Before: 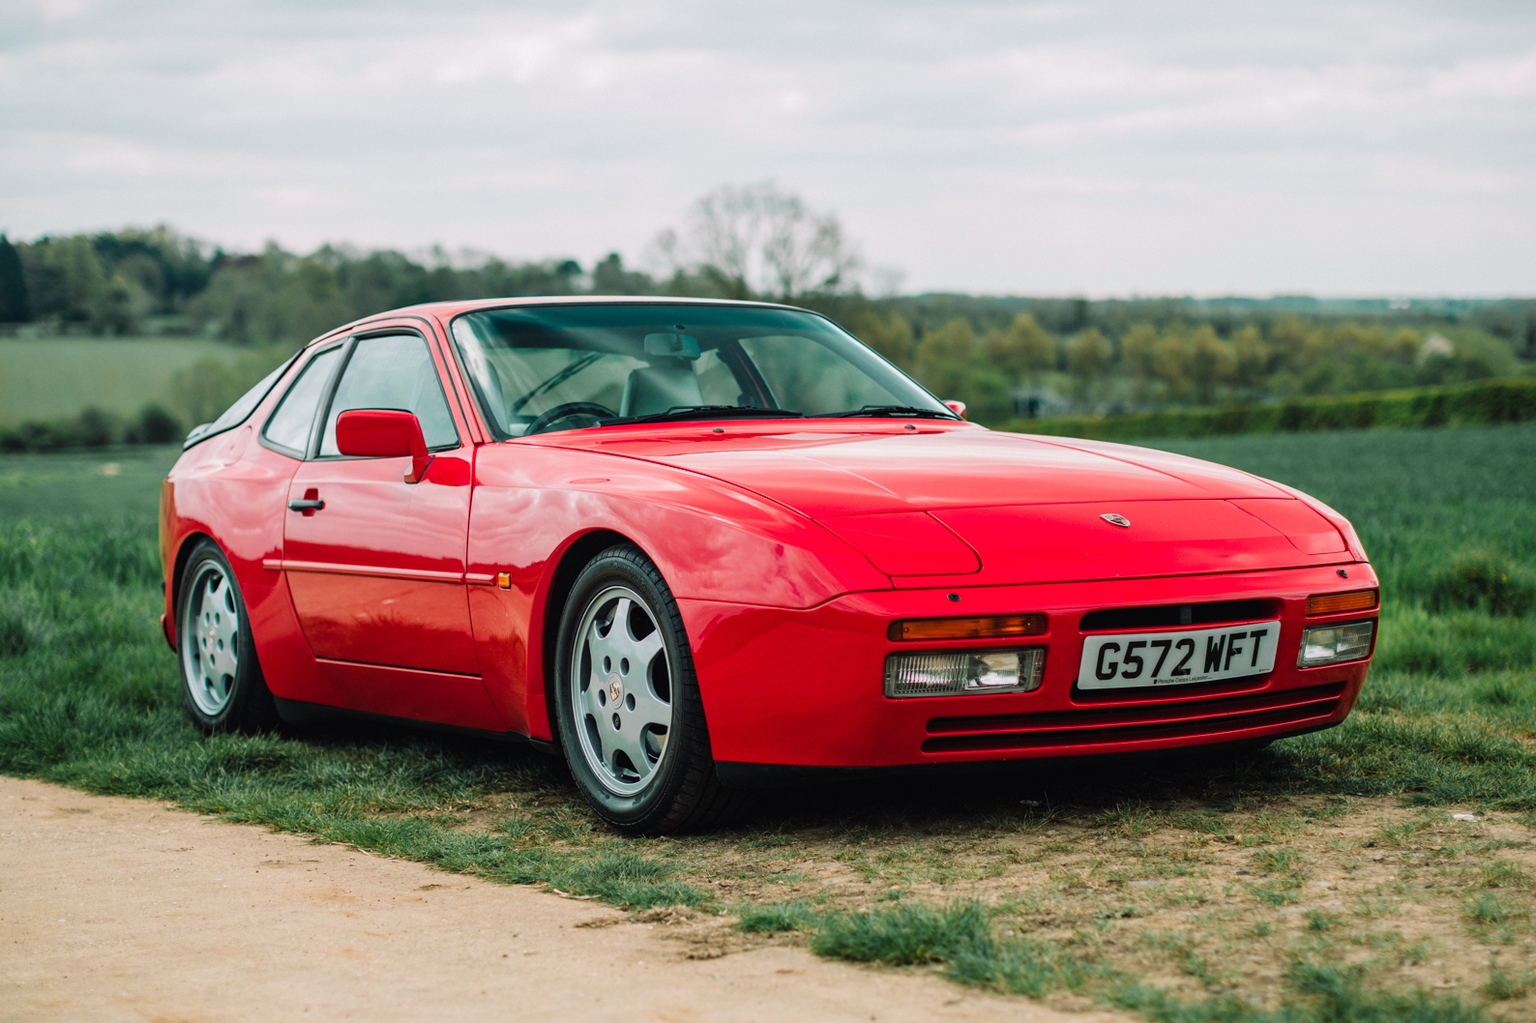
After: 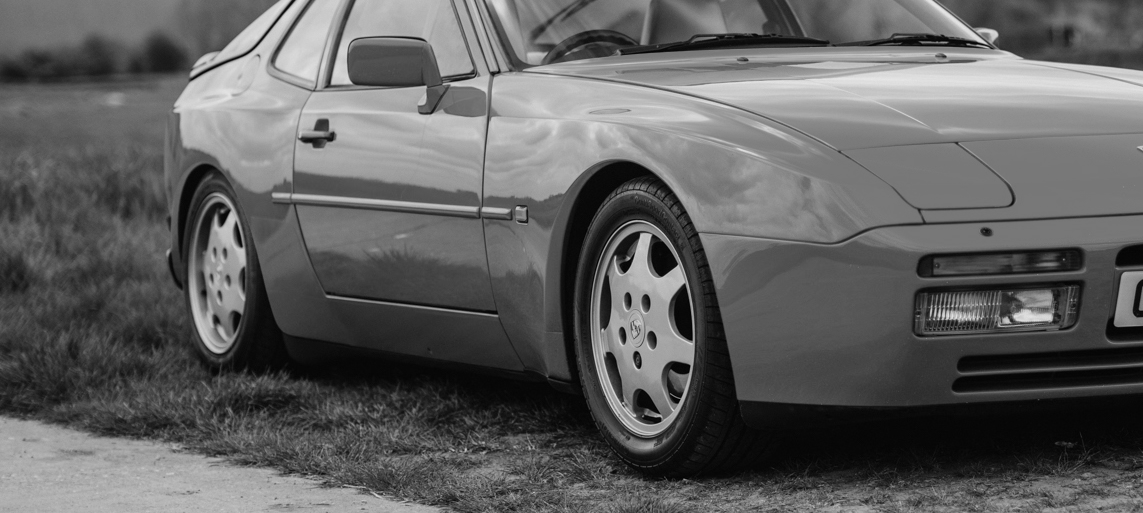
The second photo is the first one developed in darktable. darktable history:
monochrome: on, module defaults
crop: top 36.498%, right 27.964%, bottom 14.995%
color calibration: output gray [0.253, 0.26, 0.487, 0], gray › normalize channels true, illuminant same as pipeline (D50), adaptation XYZ, x 0.346, y 0.359, gamut compression 0
